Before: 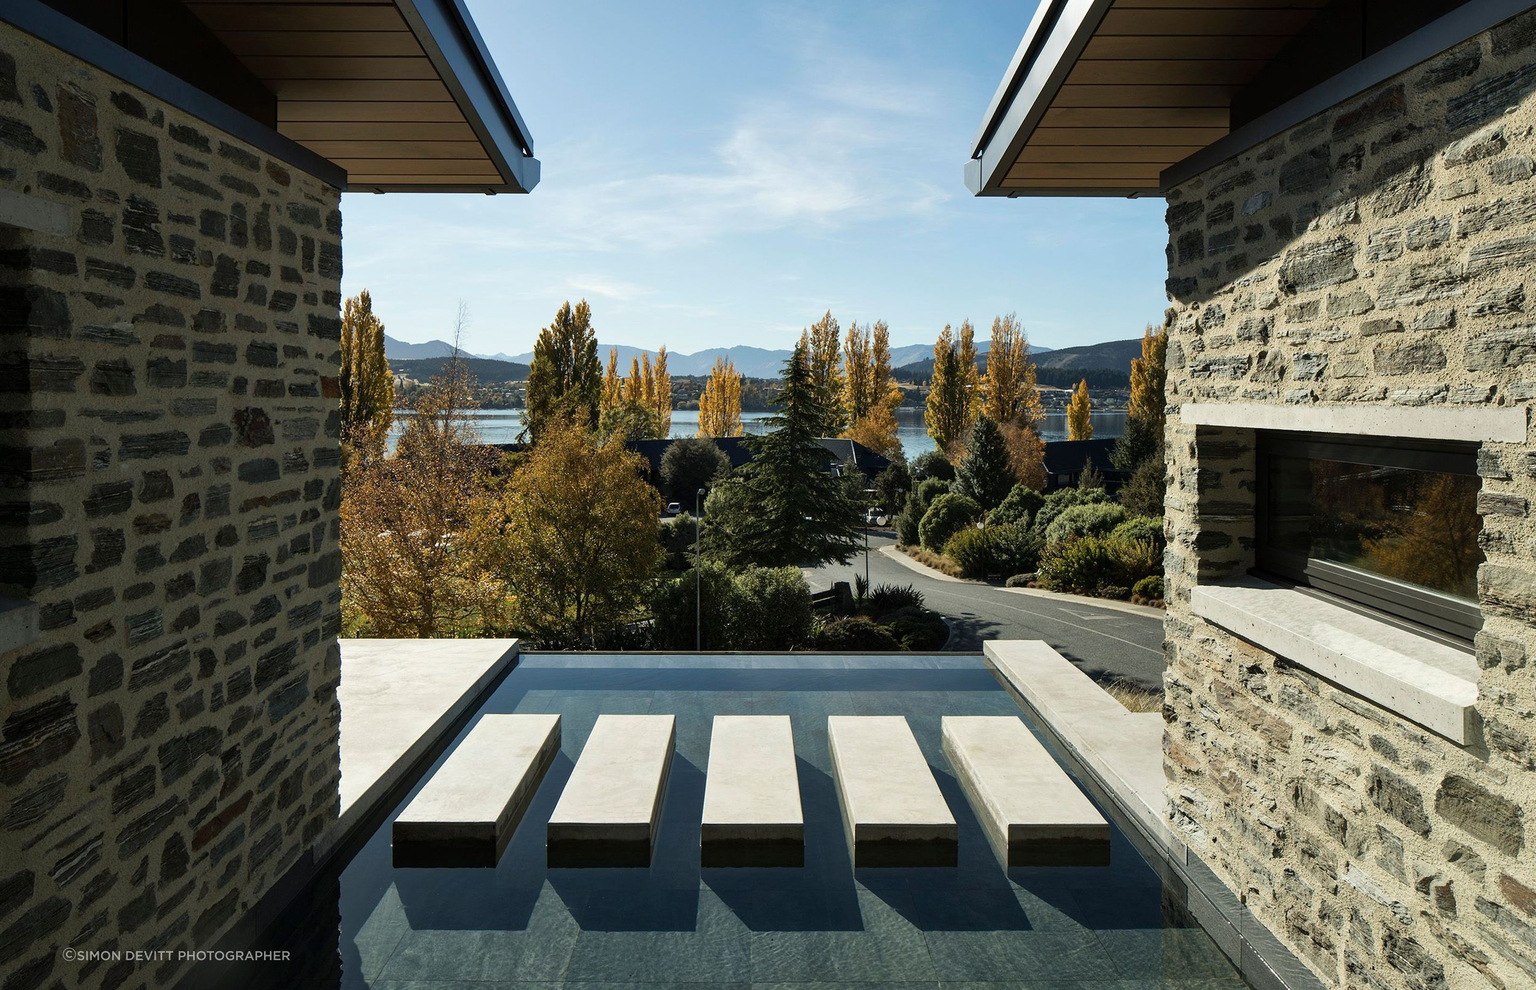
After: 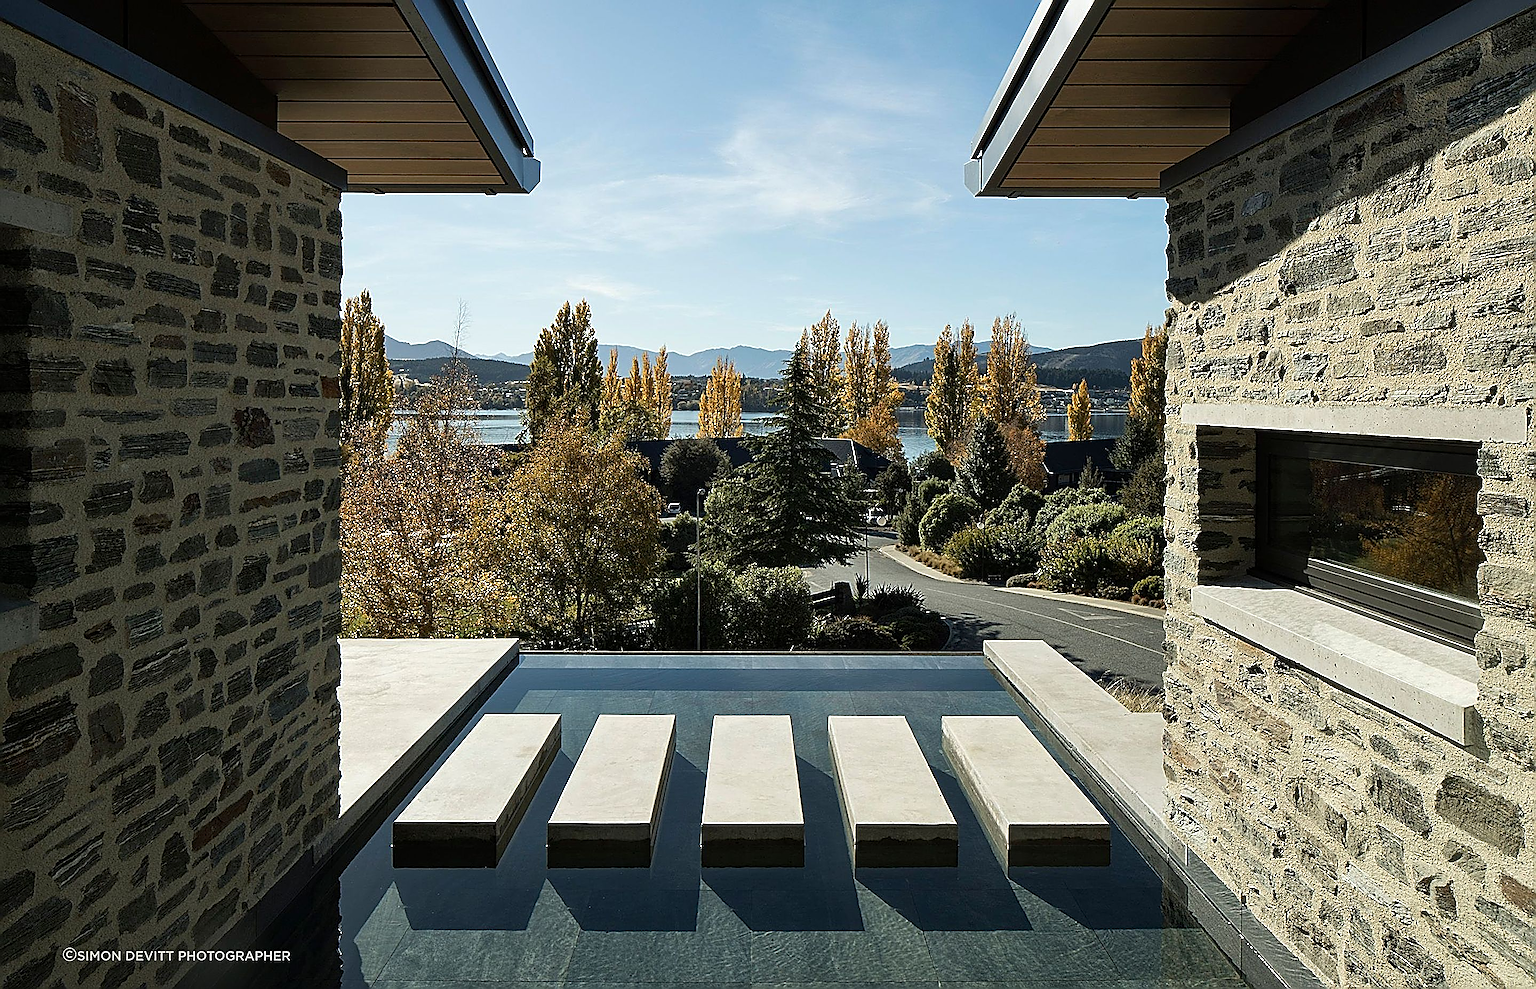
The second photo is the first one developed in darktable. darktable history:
sharpen: amount 1.985
